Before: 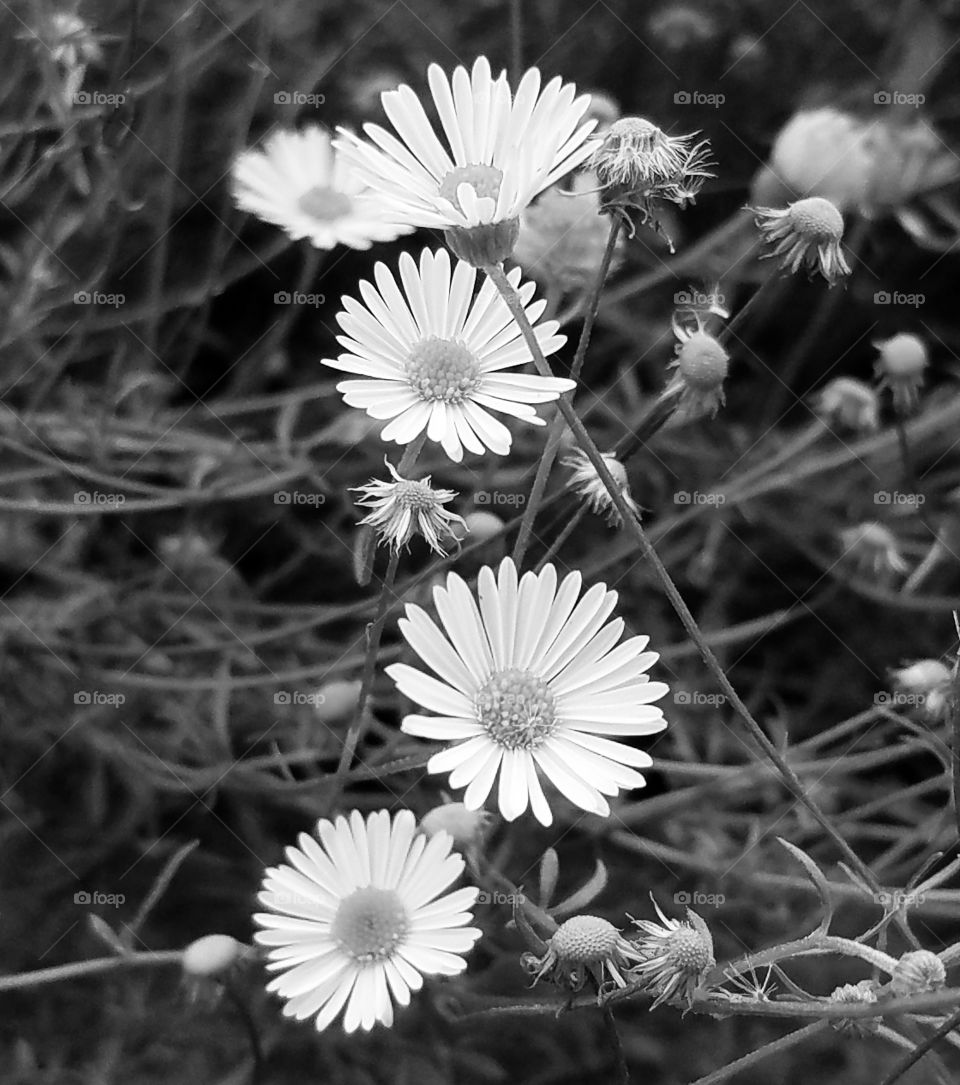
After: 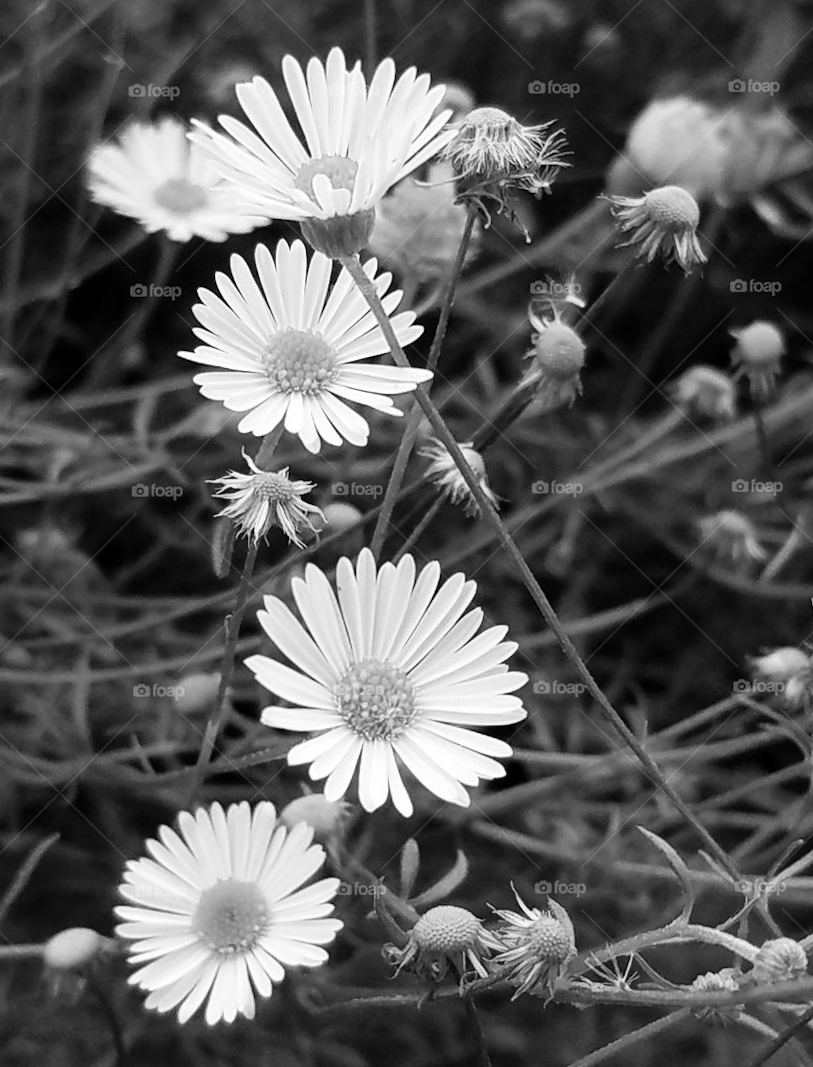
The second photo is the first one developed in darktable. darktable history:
crop and rotate: left 14.584%
rotate and perspective: rotation -0.45°, automatic cropping original format, crop left 0.008, crop right 0.992, crop top 0.012, crop bottom 0.988
